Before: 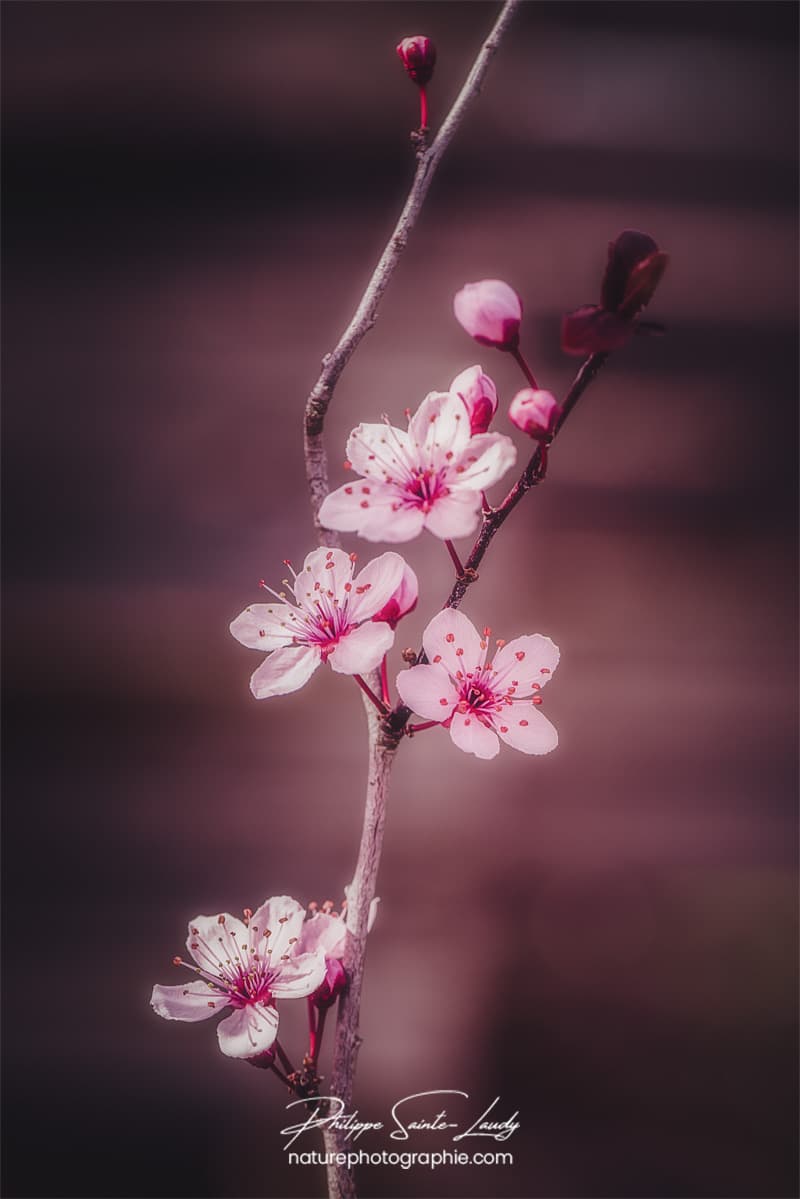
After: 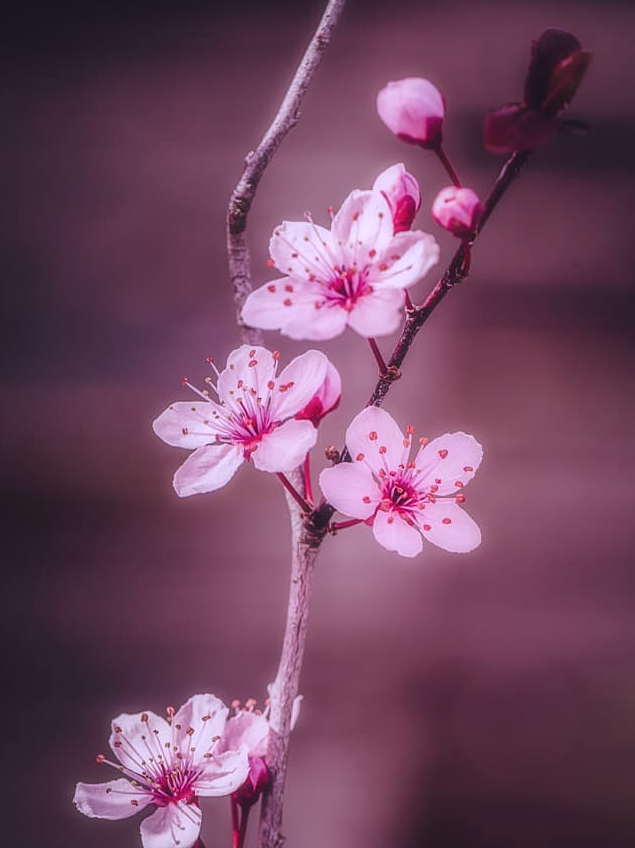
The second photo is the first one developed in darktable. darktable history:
white balance: red 1.042, blue 1.17
crop: left 9.712%, top 16.928%, right 10.845%, bottom 12.332%
